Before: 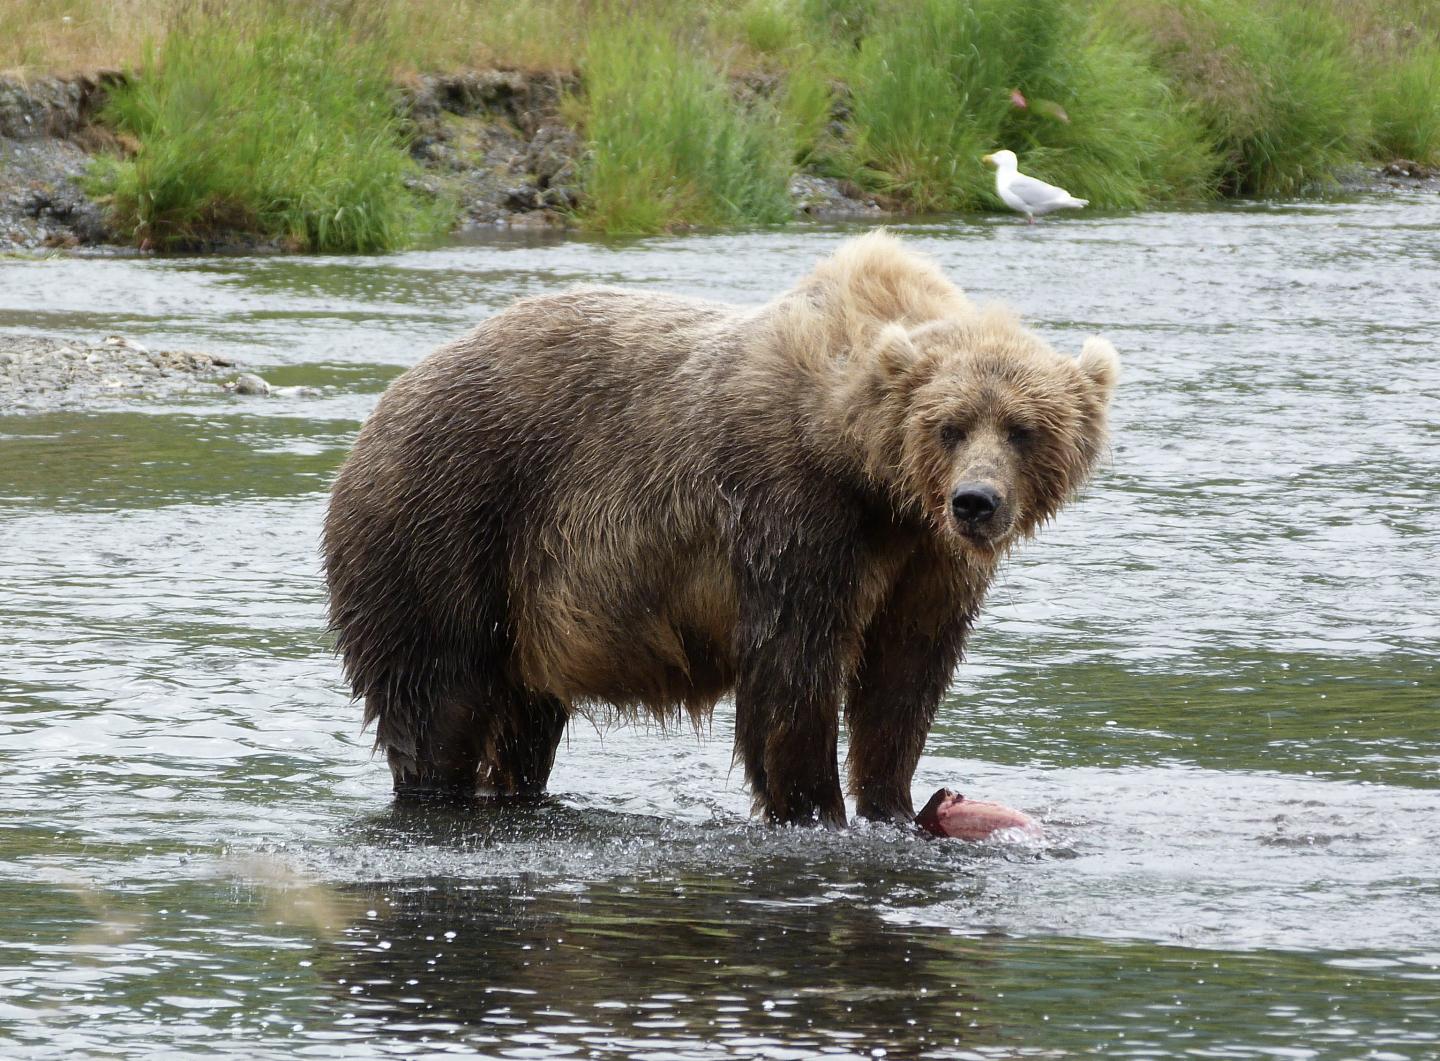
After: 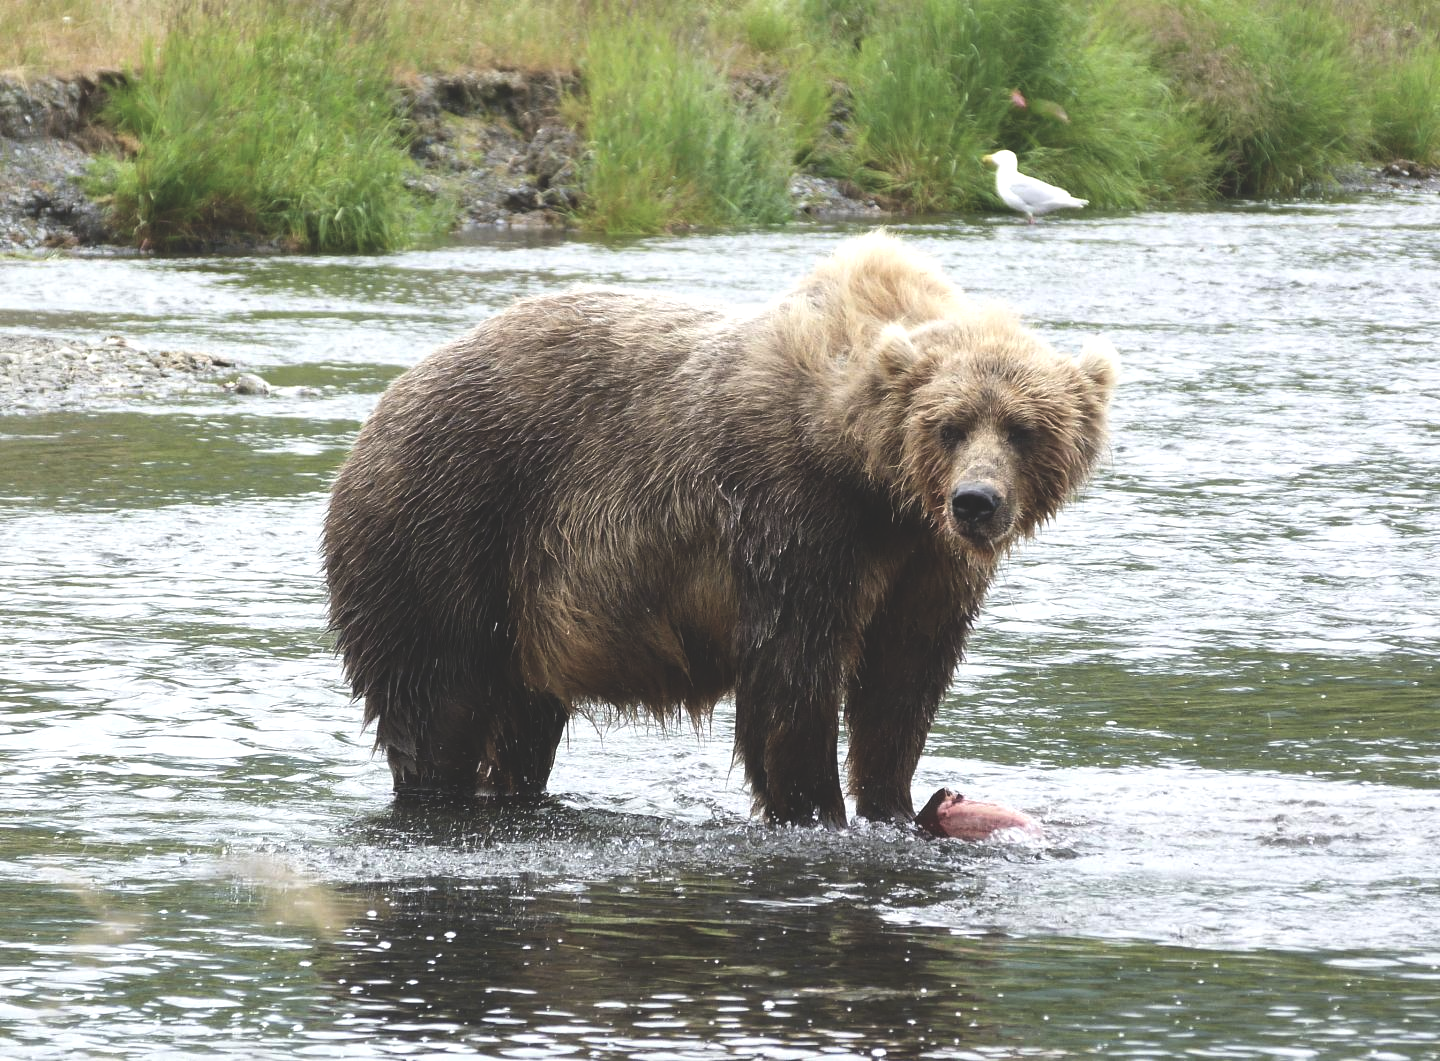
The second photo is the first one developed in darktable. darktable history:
tone equalizer: -8 EV -0.439 EV, -7 EV -0.411 EV, -6 EV -0.322 EV, -5 EV -0.218 EV, -3 EV 0.194 EV, -2 EV 0.356 EV, -1 EV 0.397 EV, +0 EV 0.431 EV, edges refinement/feathering 500, mask exposure compensation -1.57 EV, preserve details no
exposure: black level correction -0.028, compensate highlight preservation false
